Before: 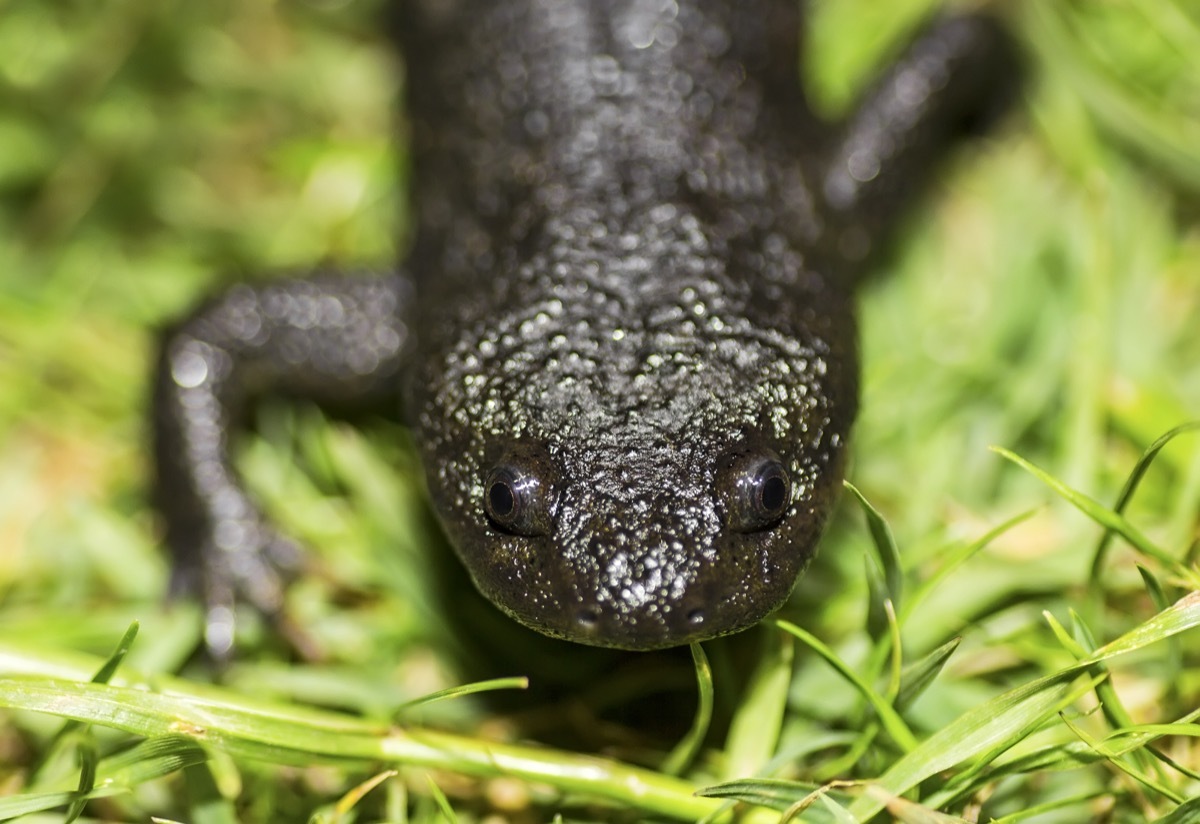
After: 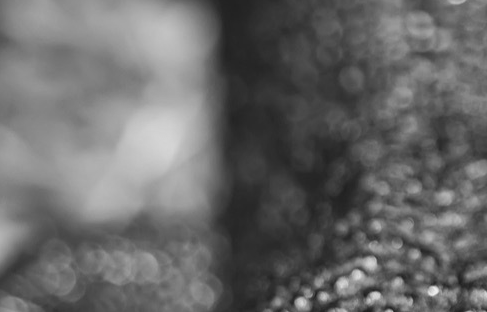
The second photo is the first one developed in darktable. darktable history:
monochrome: a -74.22, b 78.2
crop: left 15.452%, top 5.459%, right 43.956%, bottom 56.62%
